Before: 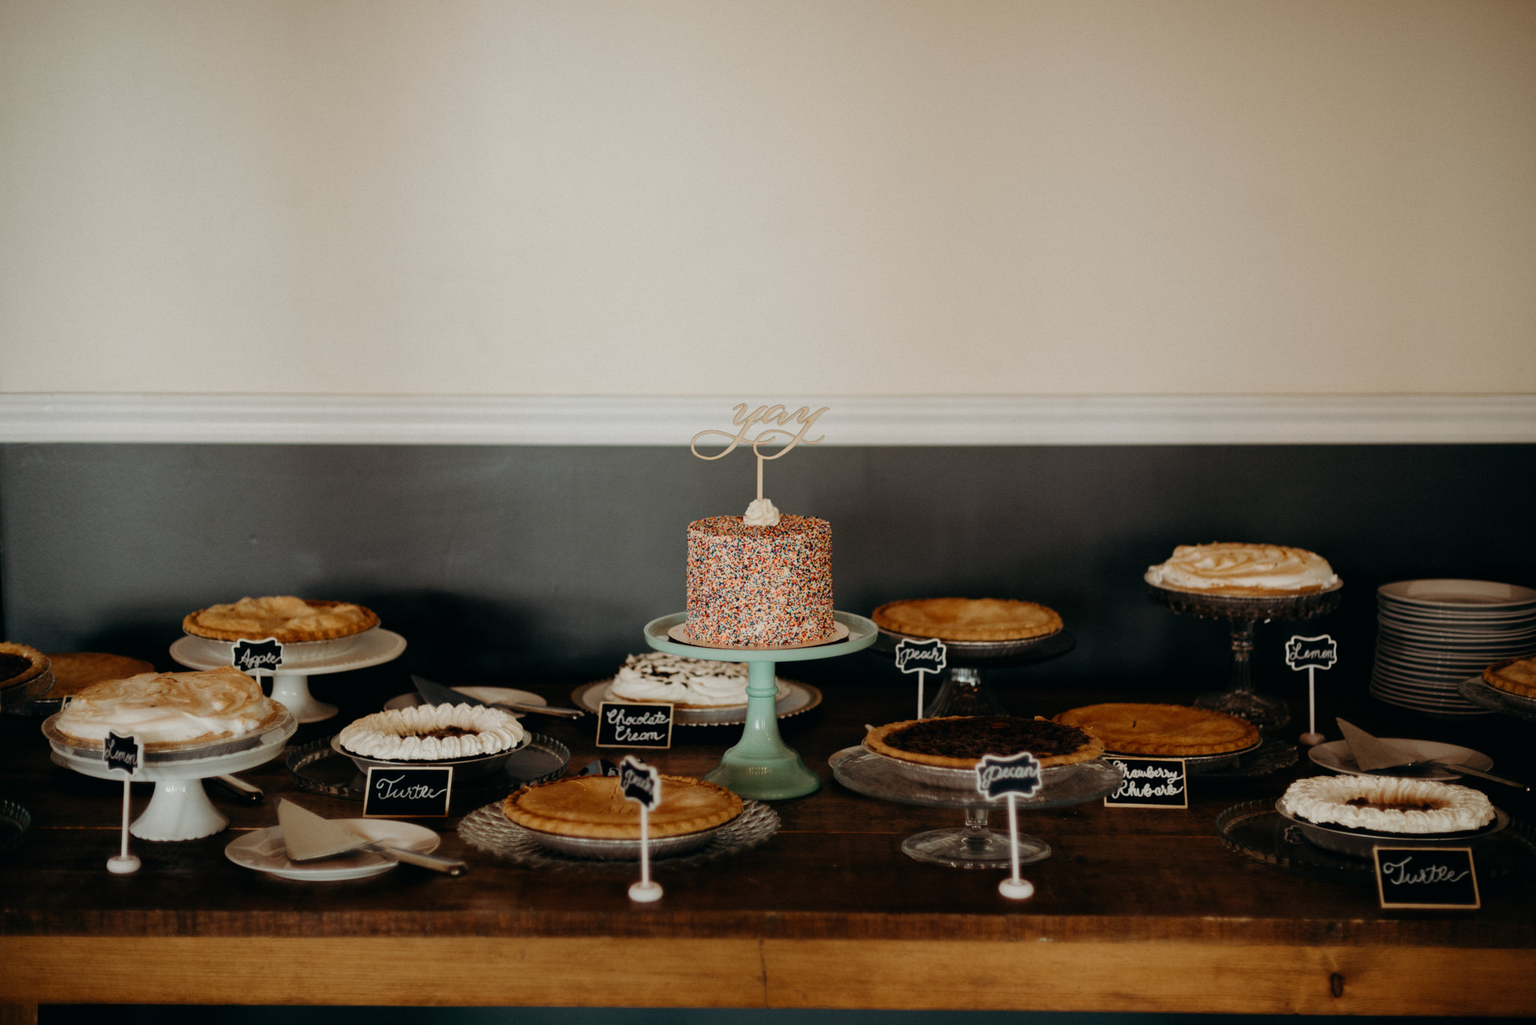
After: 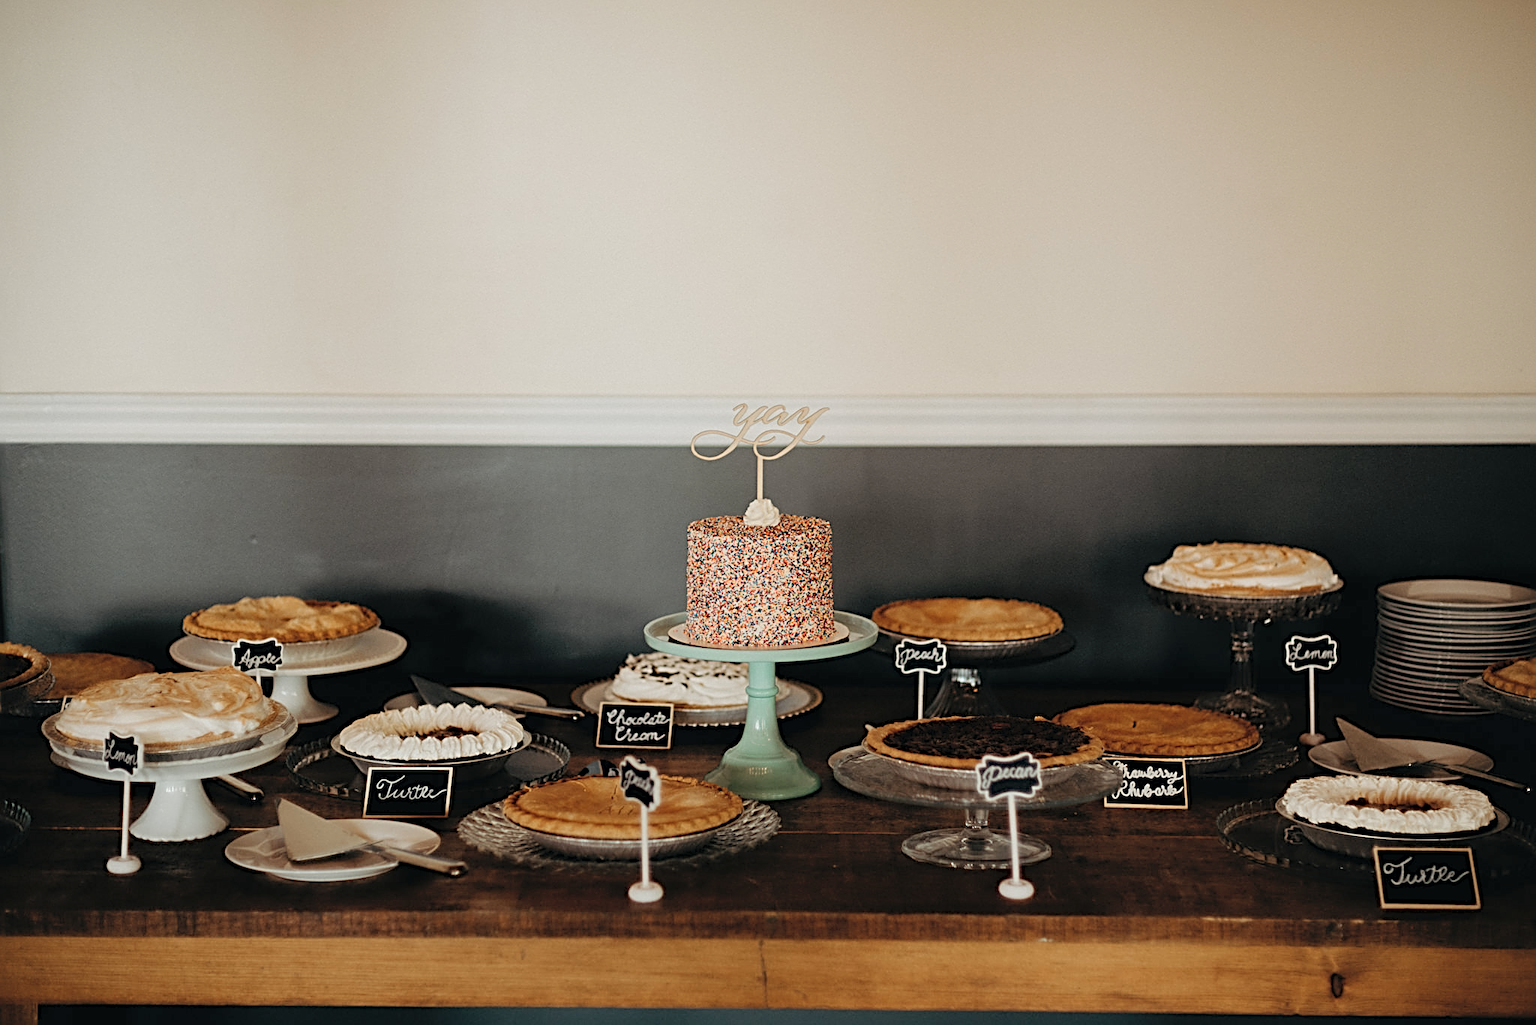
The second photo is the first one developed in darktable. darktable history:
contrast brightness saturation: brightness 0.152
sharpen: radius 2.997, amount 0.772
